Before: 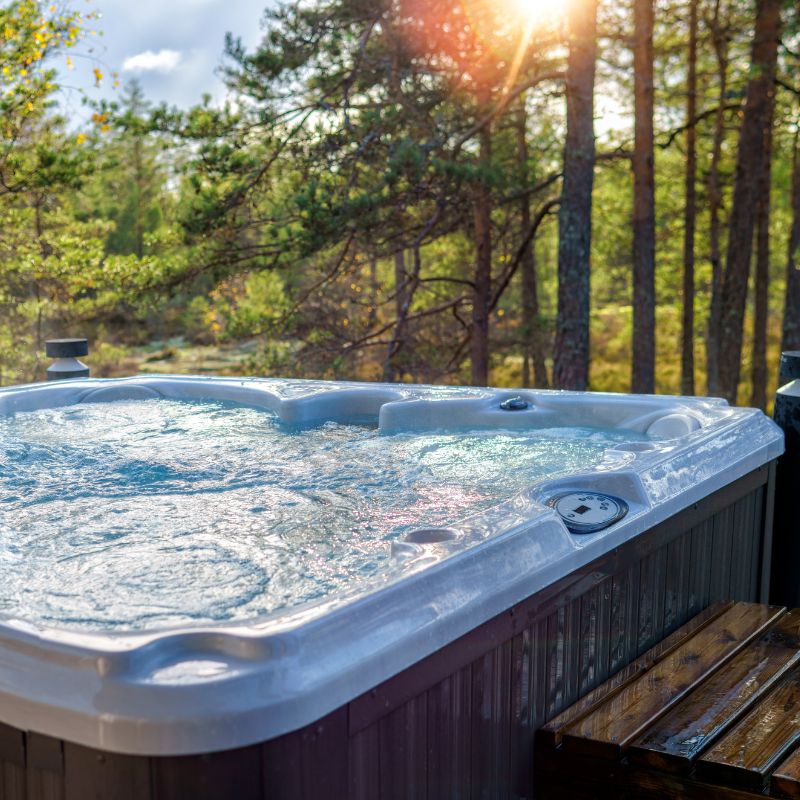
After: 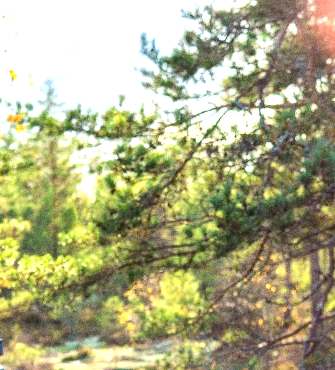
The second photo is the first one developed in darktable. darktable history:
local contrast: mode bilateral grid, contrast 20, coarseness 50, detail 132%, midtone range 0.2
exposure: black level correction 0, exposure 1.2 EV, compensate exposure bias true, compensate highlight preservation false
grain: coarseness 11.82 ISO, strength 36.67%, mid-tones bias 74.17%
crop and rotate: left 10.817%, top 0.062%, right 47.194%, bottom 53.626%
